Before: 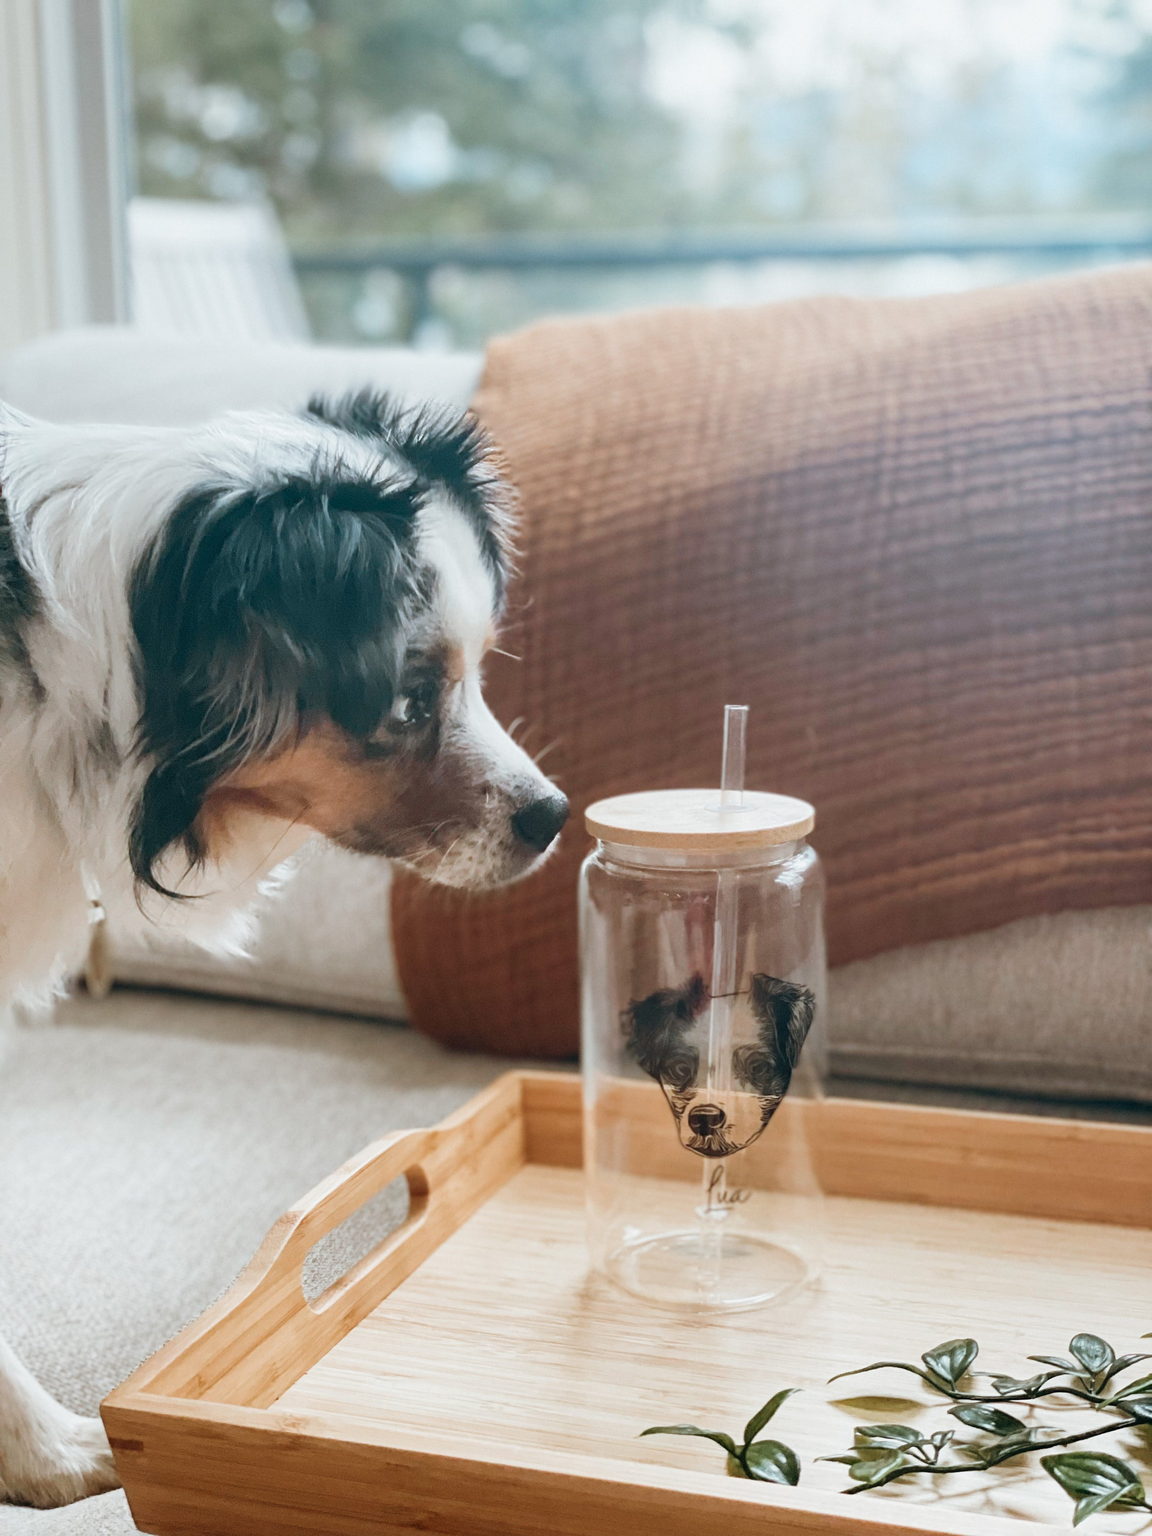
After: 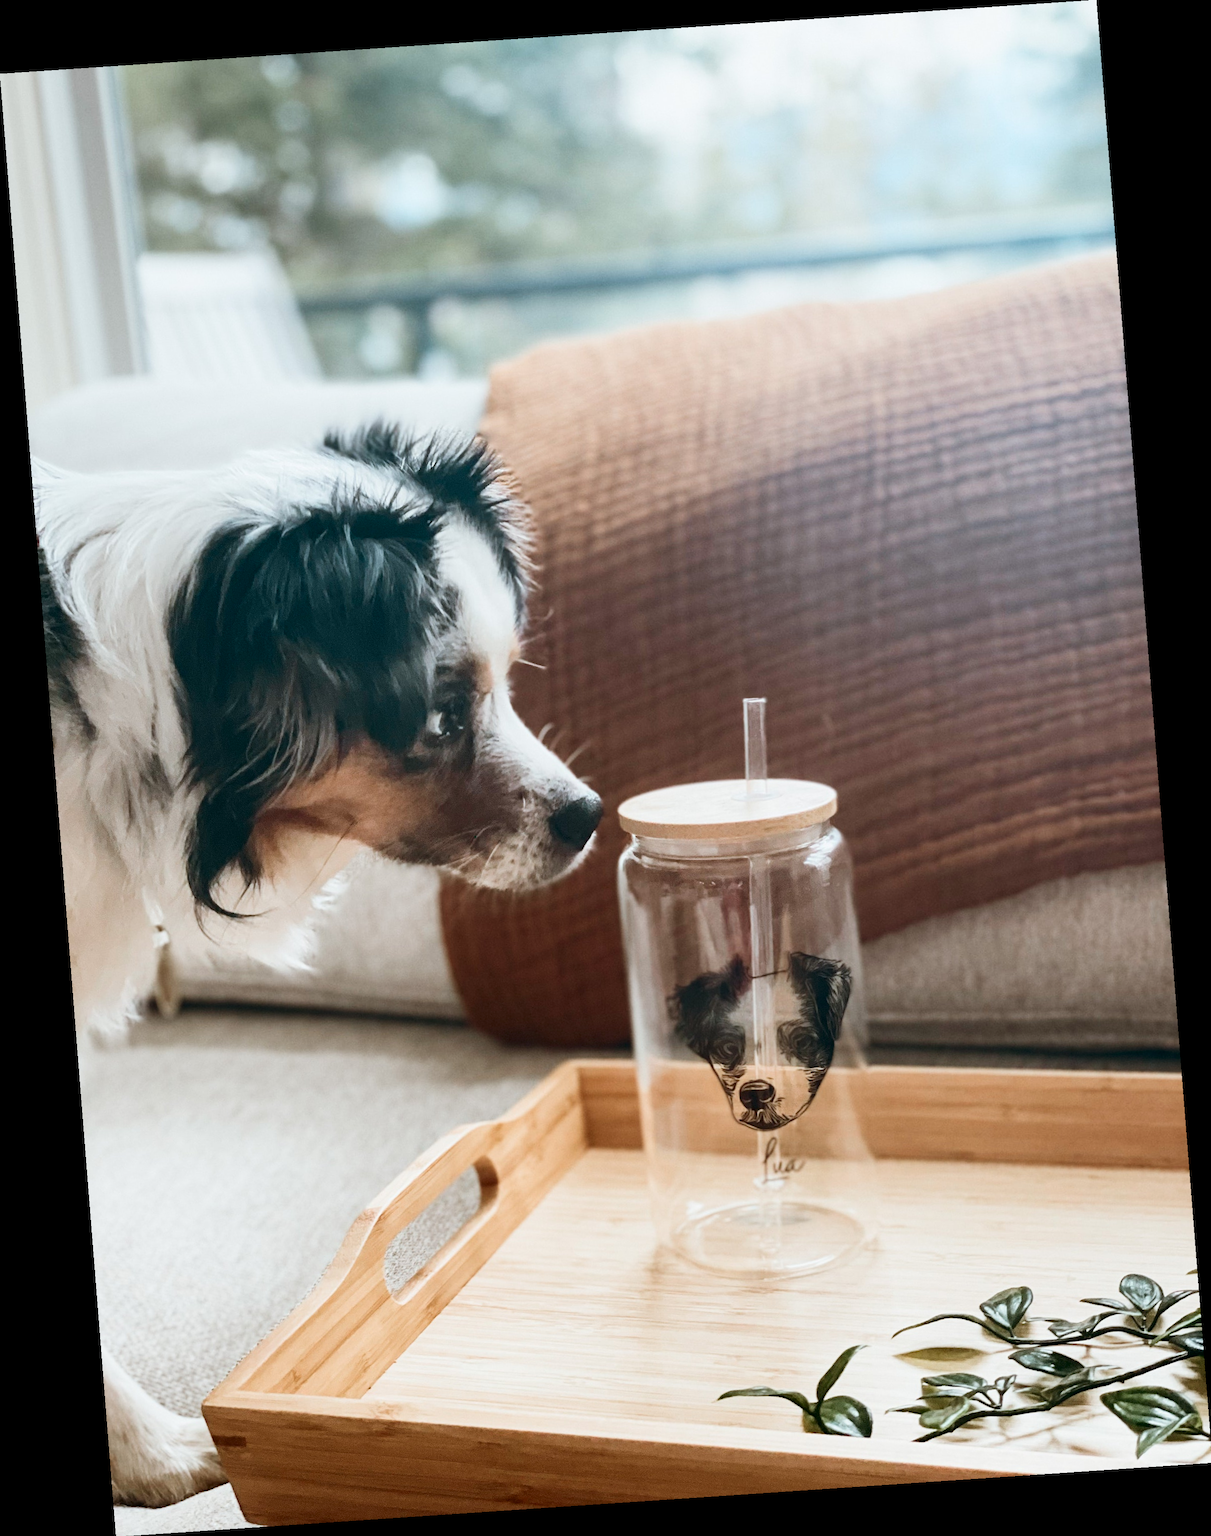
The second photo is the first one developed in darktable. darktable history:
bloom: size 3%, threshold 100%, strength 0%
exposure: exposure -0.05 EV
contrast brightness saturation: contrast 0.22
rotate and perspective: rotation -4.2°, shear 0.006, automatic cropping off
